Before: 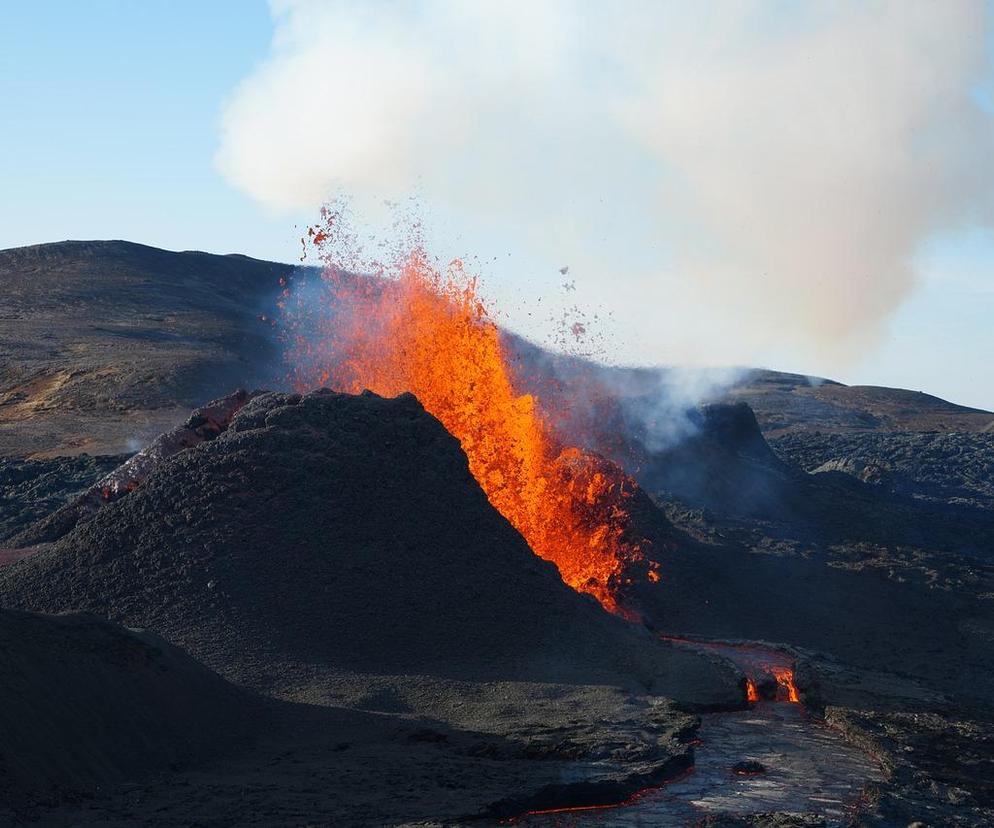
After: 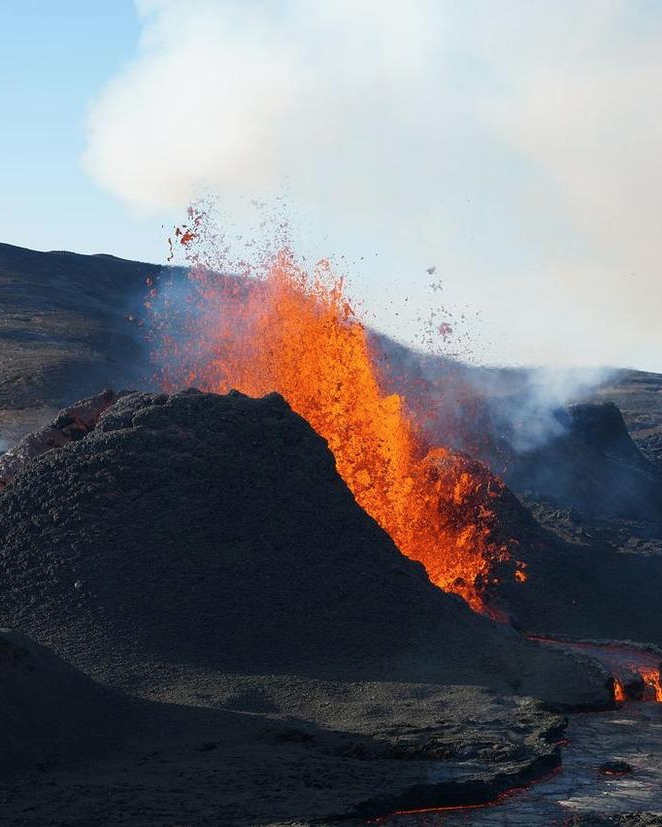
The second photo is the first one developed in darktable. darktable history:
contrast brightness saturation: saturation -0.052
crop and rotate: left 13.403%, right 19.919%
